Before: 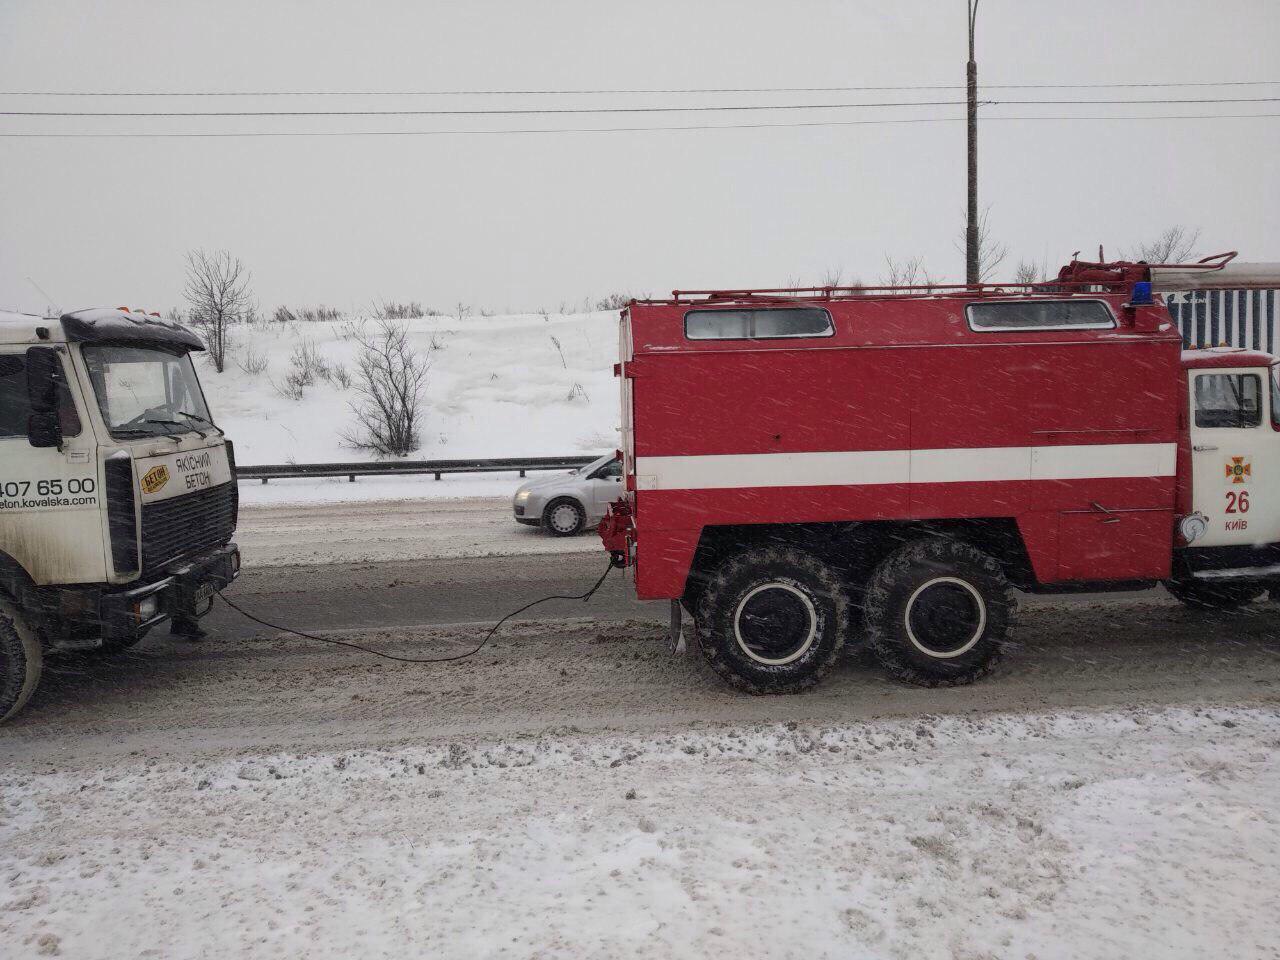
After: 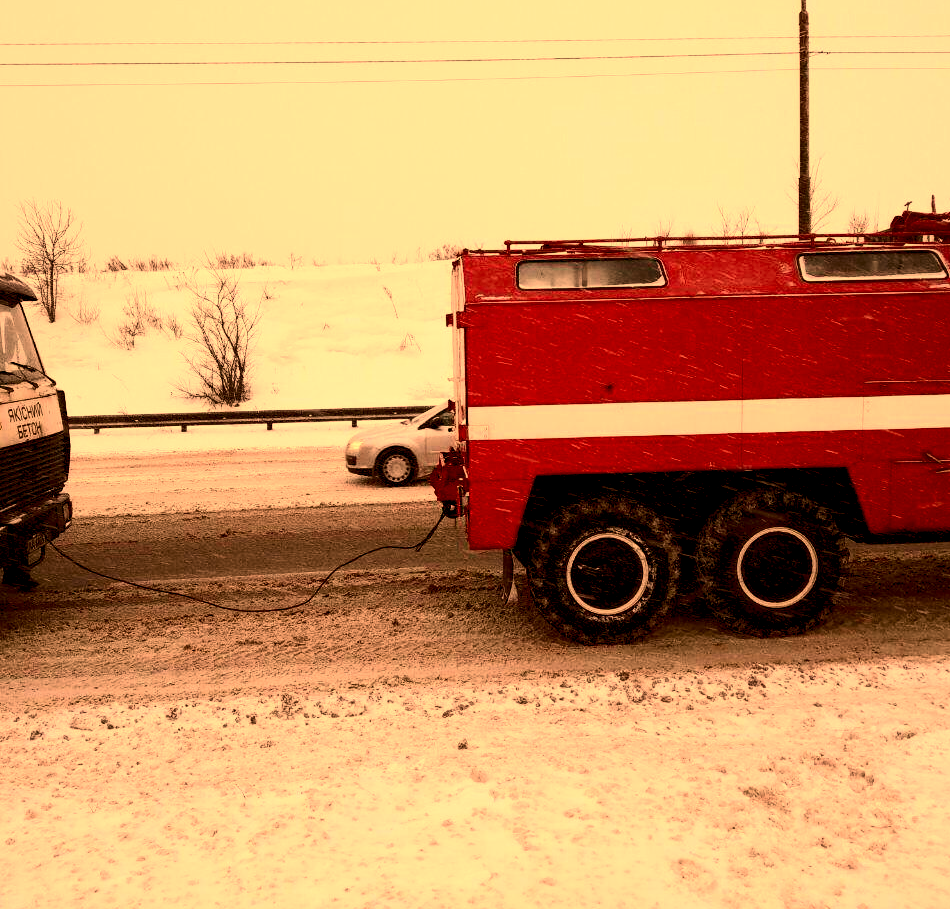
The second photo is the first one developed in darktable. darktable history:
tone equalizer: on, module defaults
contrast brightness saturation: contrast 0.28
white balance: red 1.467, blue 0.684
crop and rotate: left 13.15%, top 5.251%, right 12.609%
base curve: curves: ch0 [(0.017, 0) (0.425, 0.441) (0.844, 0.933) (1, 1)], preserve colors none
